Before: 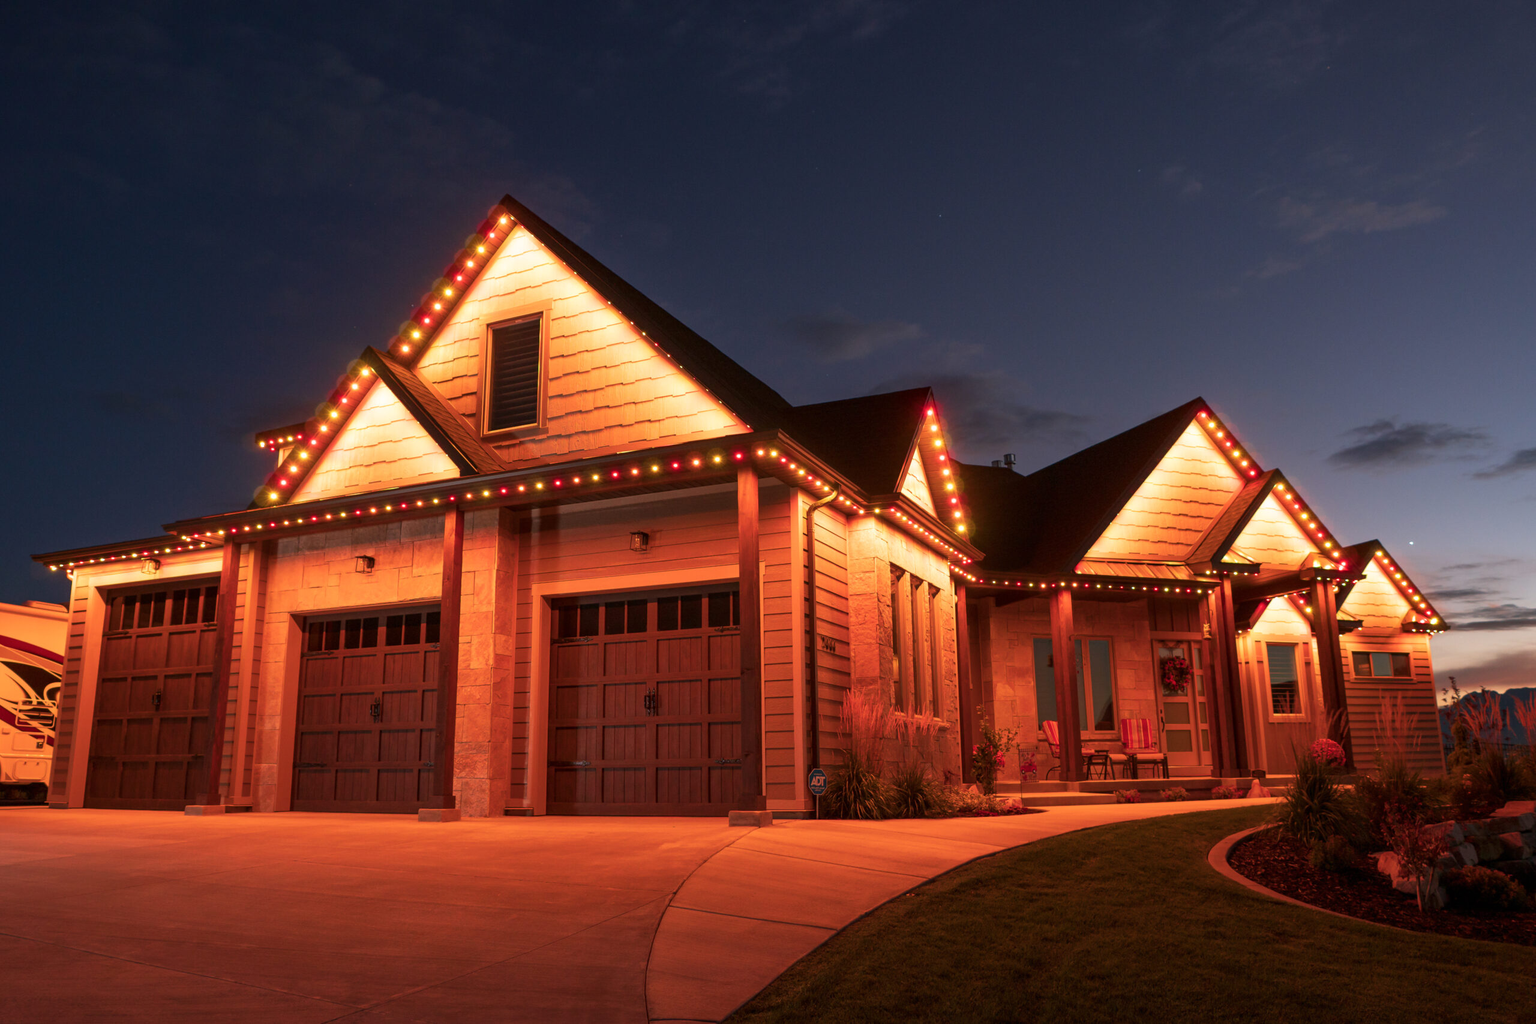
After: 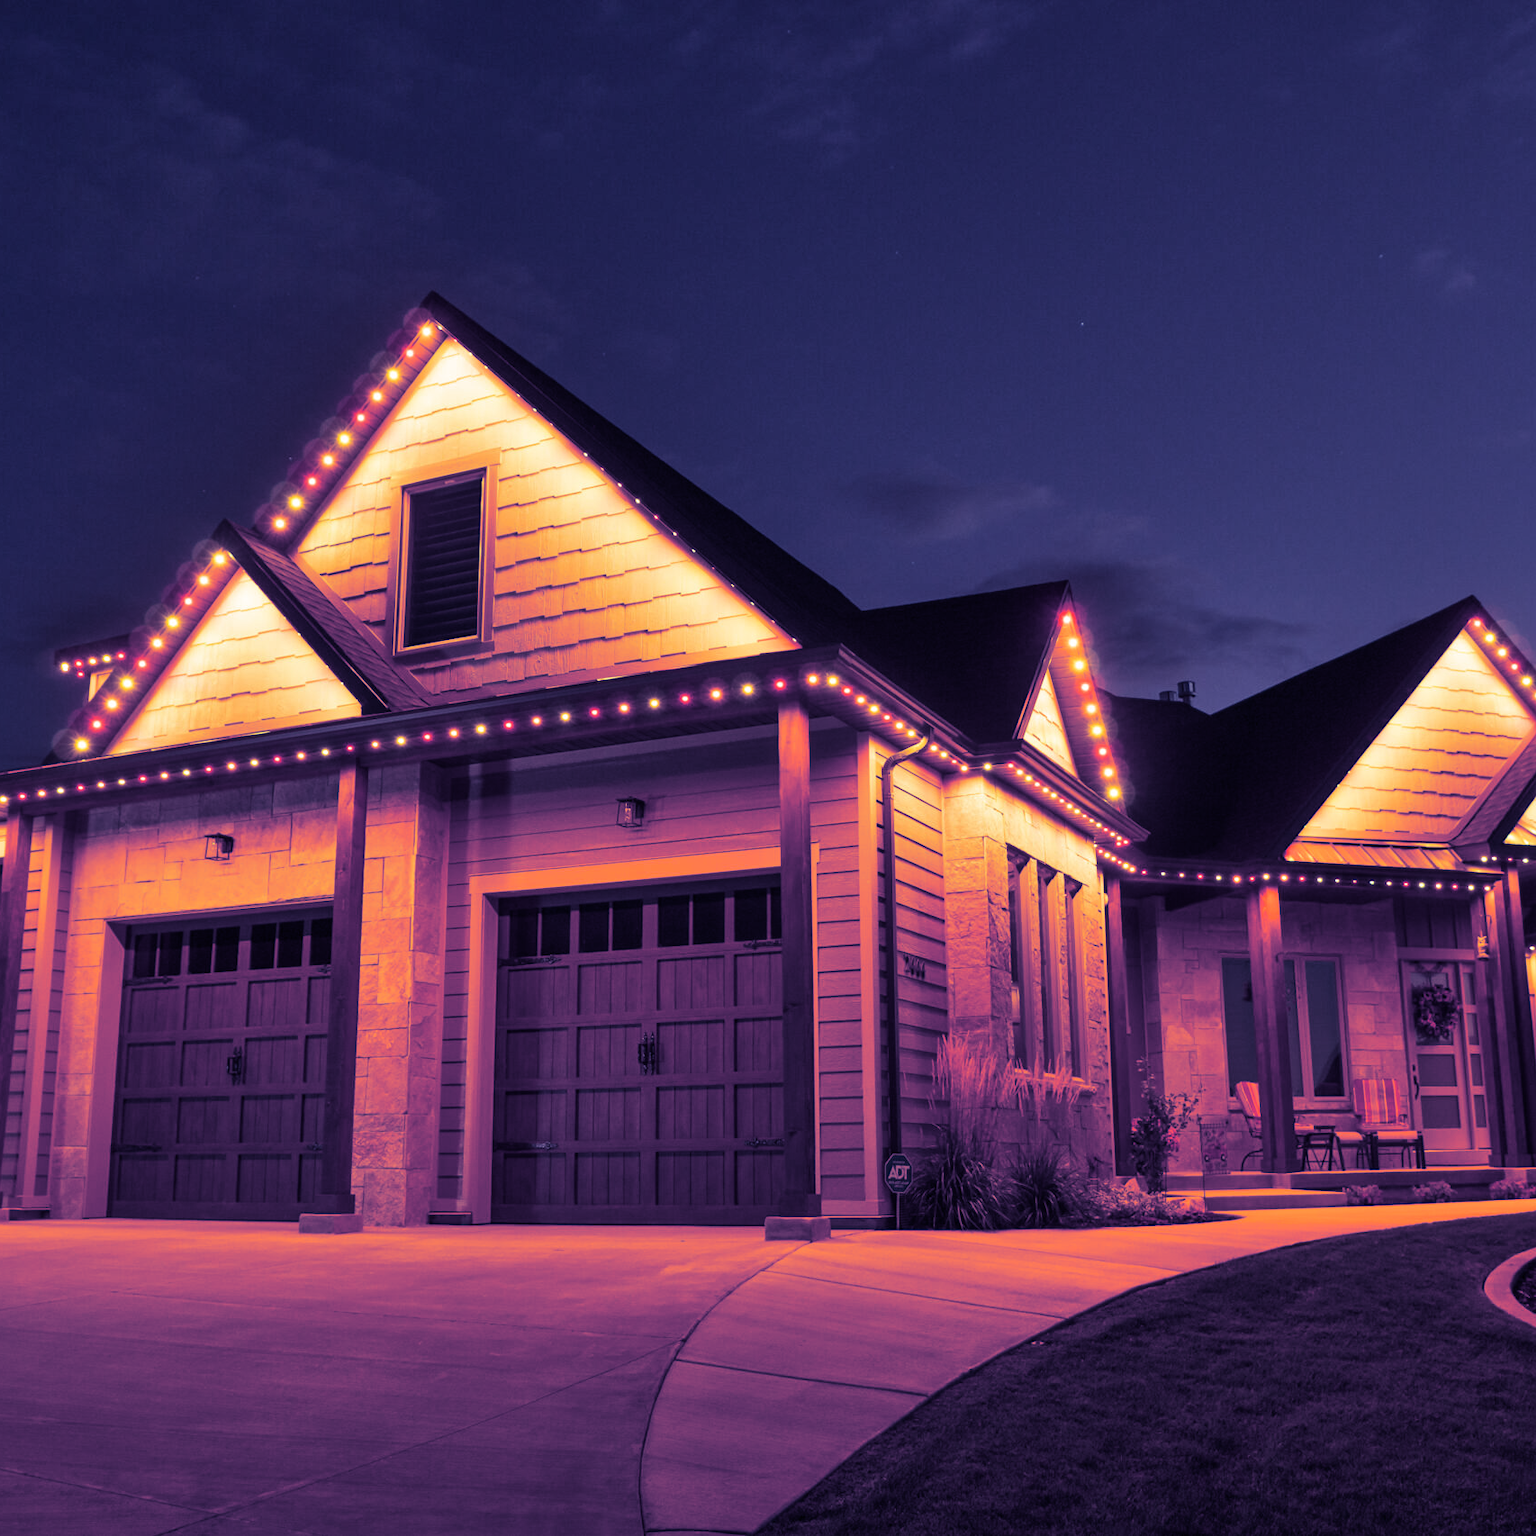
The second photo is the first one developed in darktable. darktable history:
crop and rotate: left 14.292%, right 19.041%
split-toning: shadows › hue 242.67°, shadows › saturation 0.733, highlights › hue 45.33°, highlights › saturation 0.667, balance -53.304, compress 21.15%
shadows and highlights: low approximation 0.01, soften with gaussian
